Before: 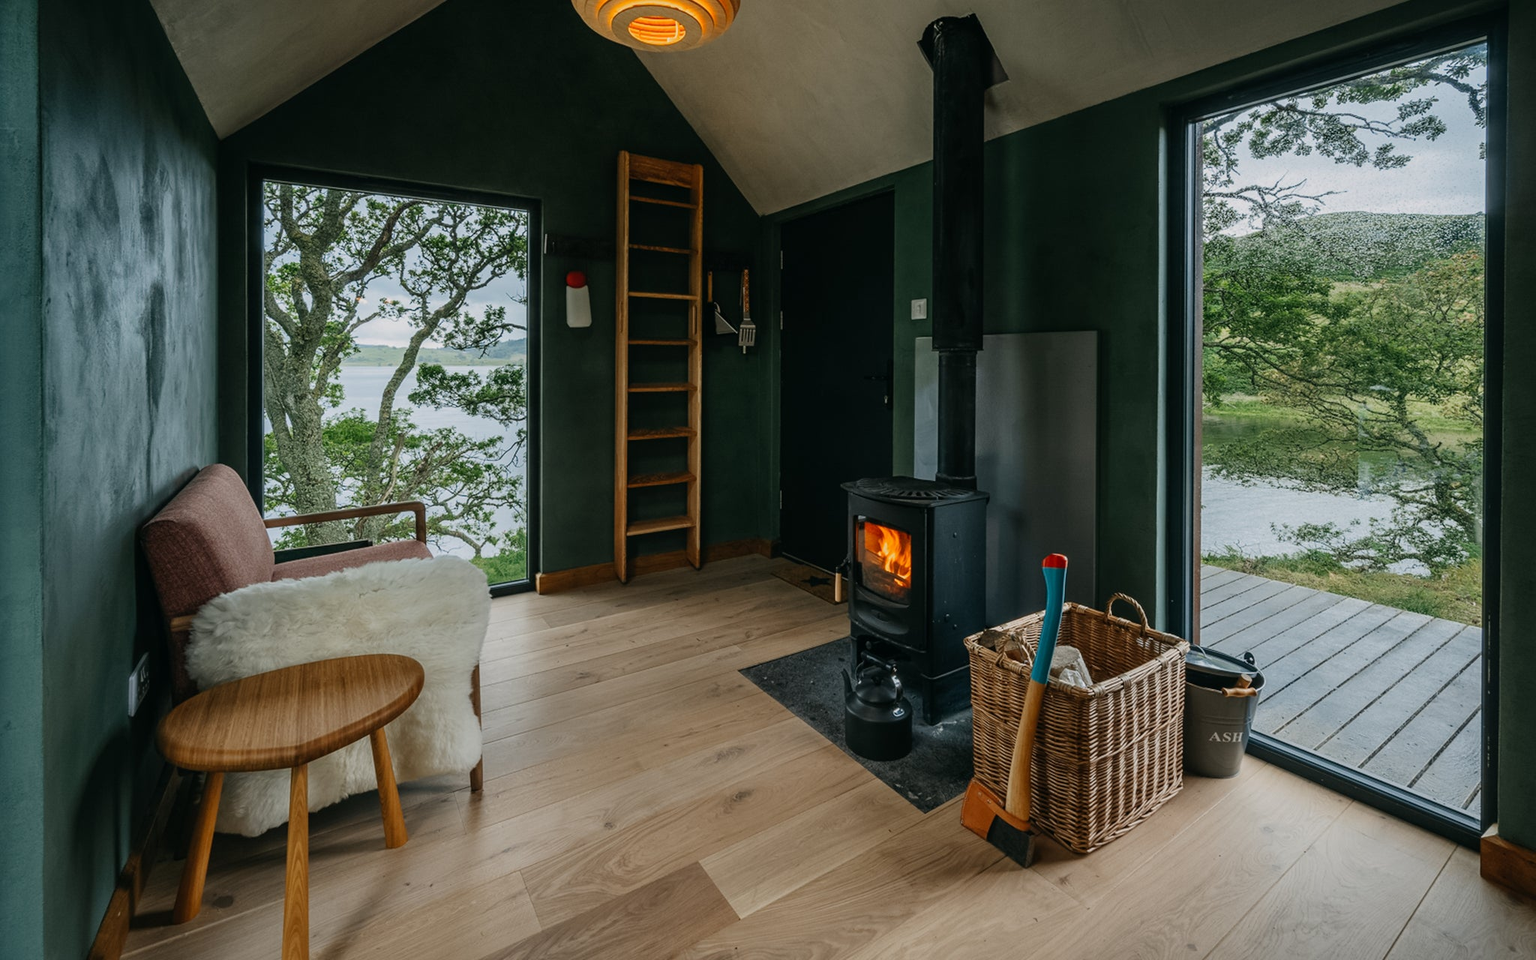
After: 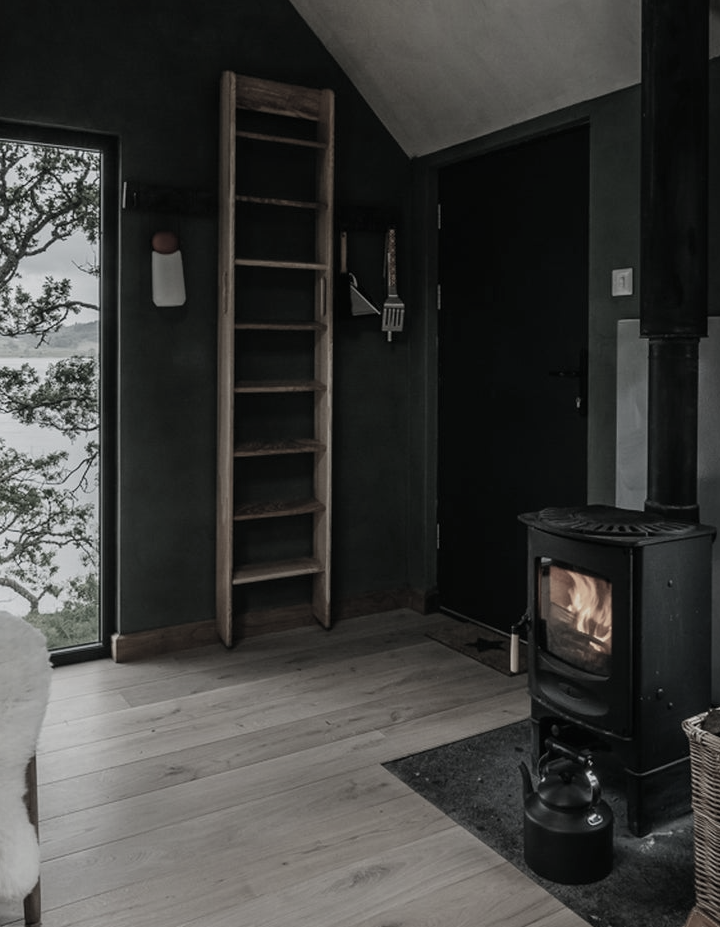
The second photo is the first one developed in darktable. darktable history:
color correction: saturation 0.2
crop and rotate: left 29.476%, top 10.214%, right 35.32%, bottom 17.333%
